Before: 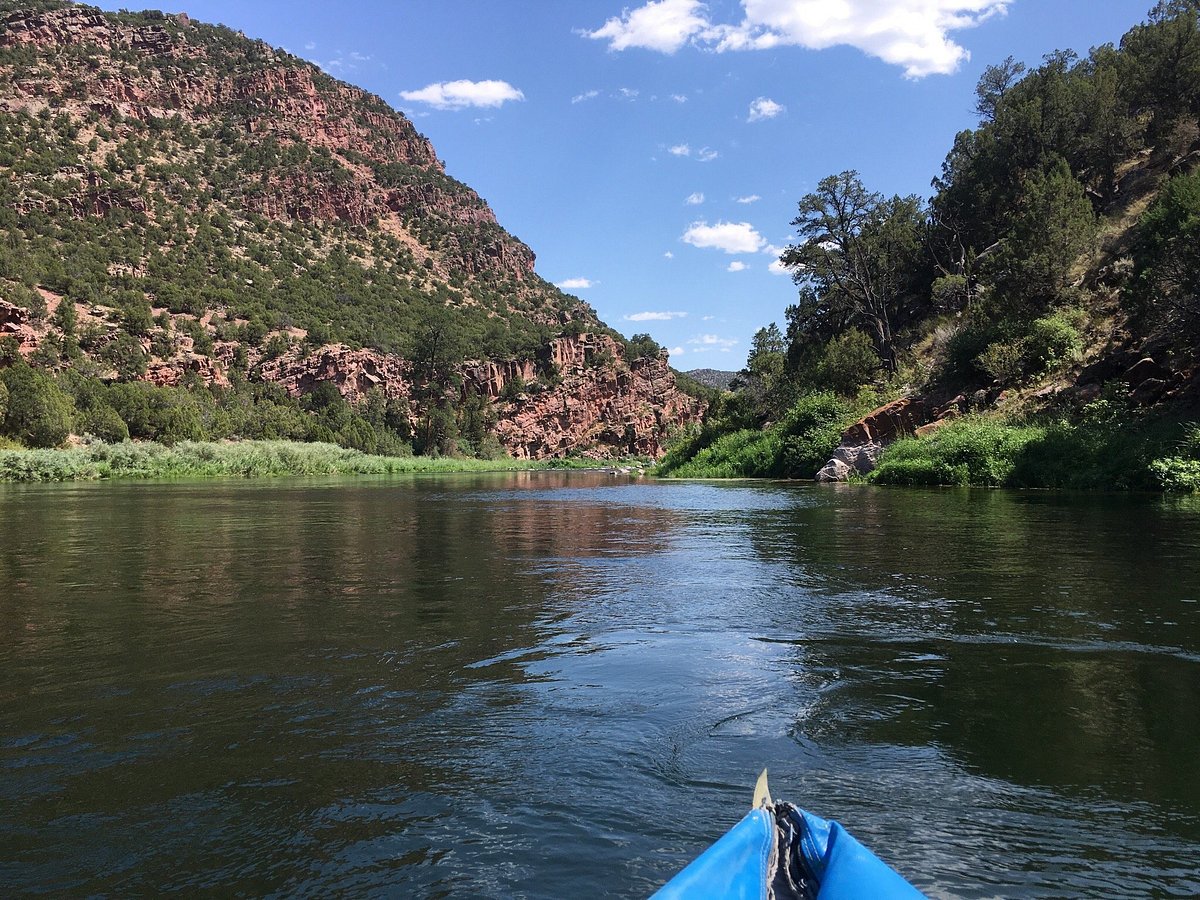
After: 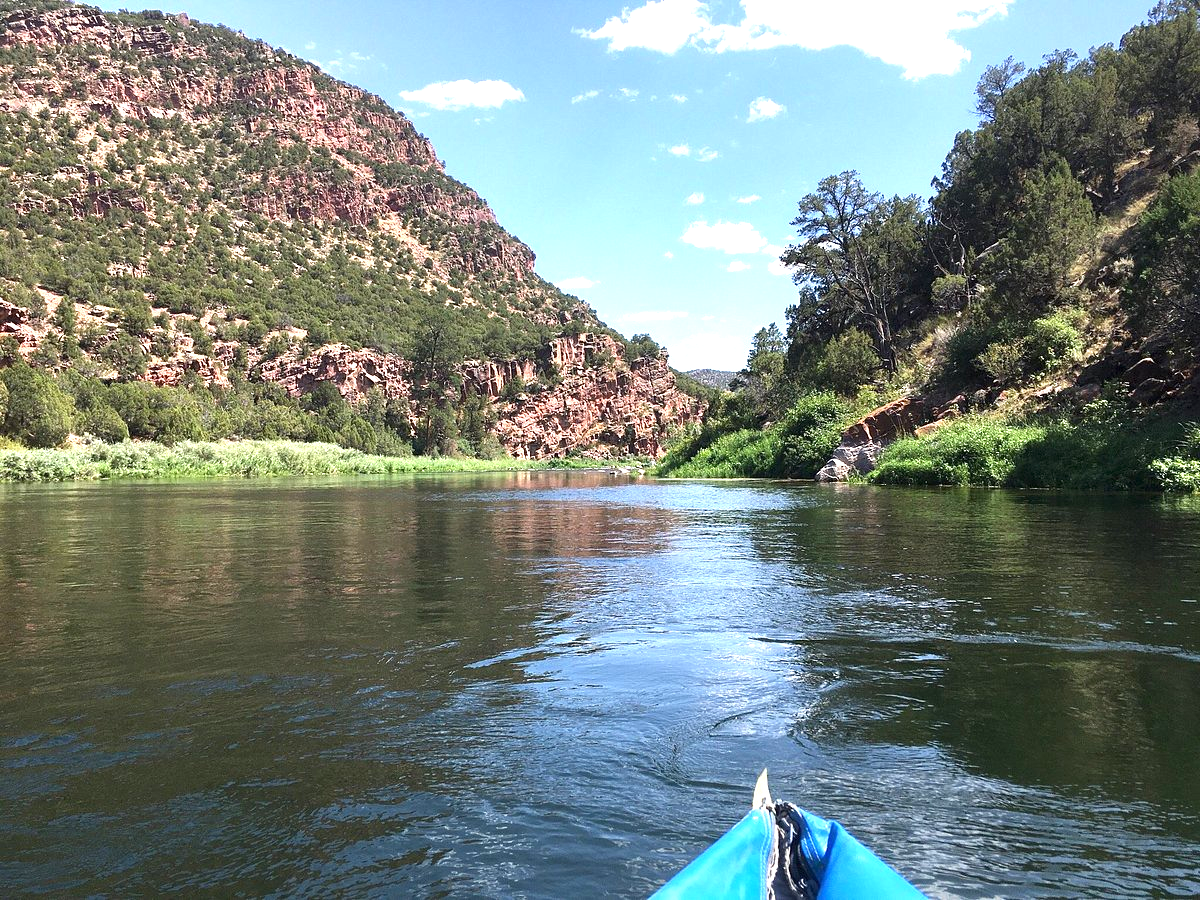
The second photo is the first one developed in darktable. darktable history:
exposure: exposure 1.141 EV, compensate highlight preservation false
